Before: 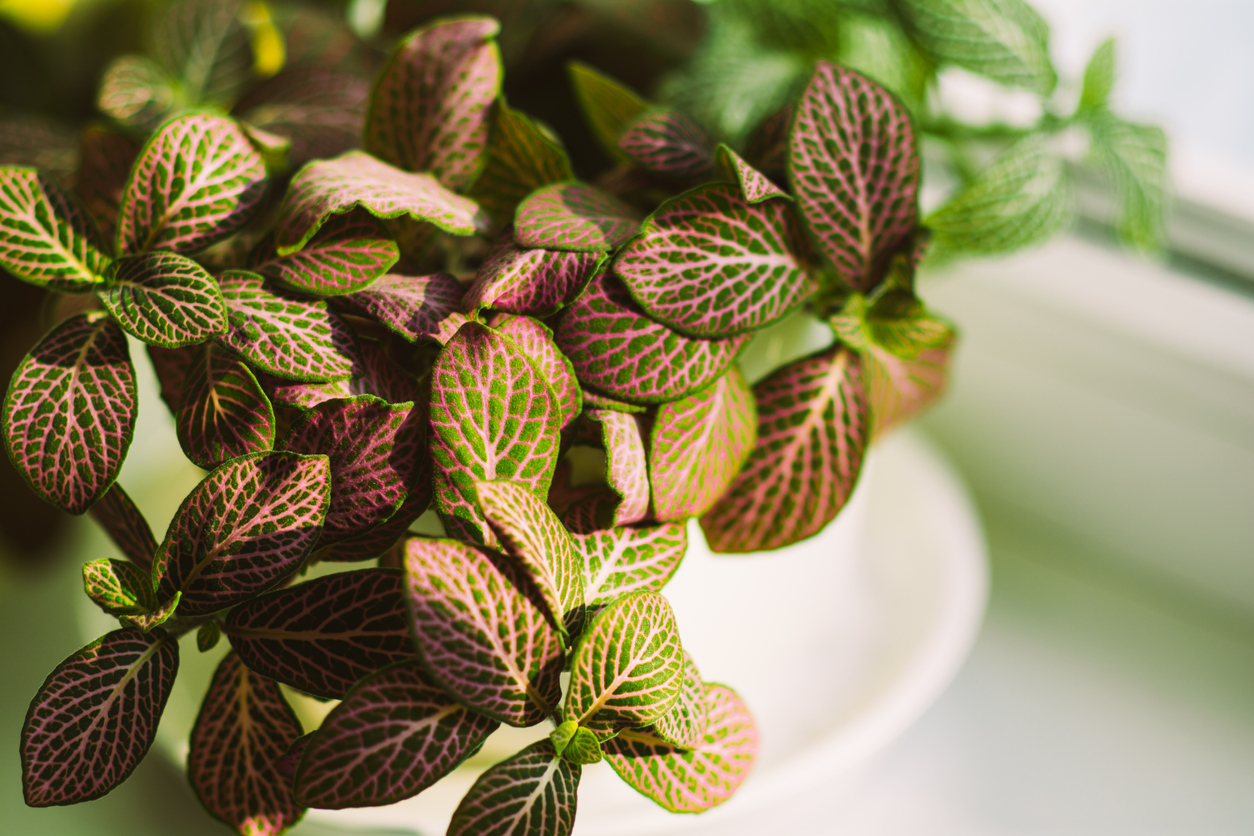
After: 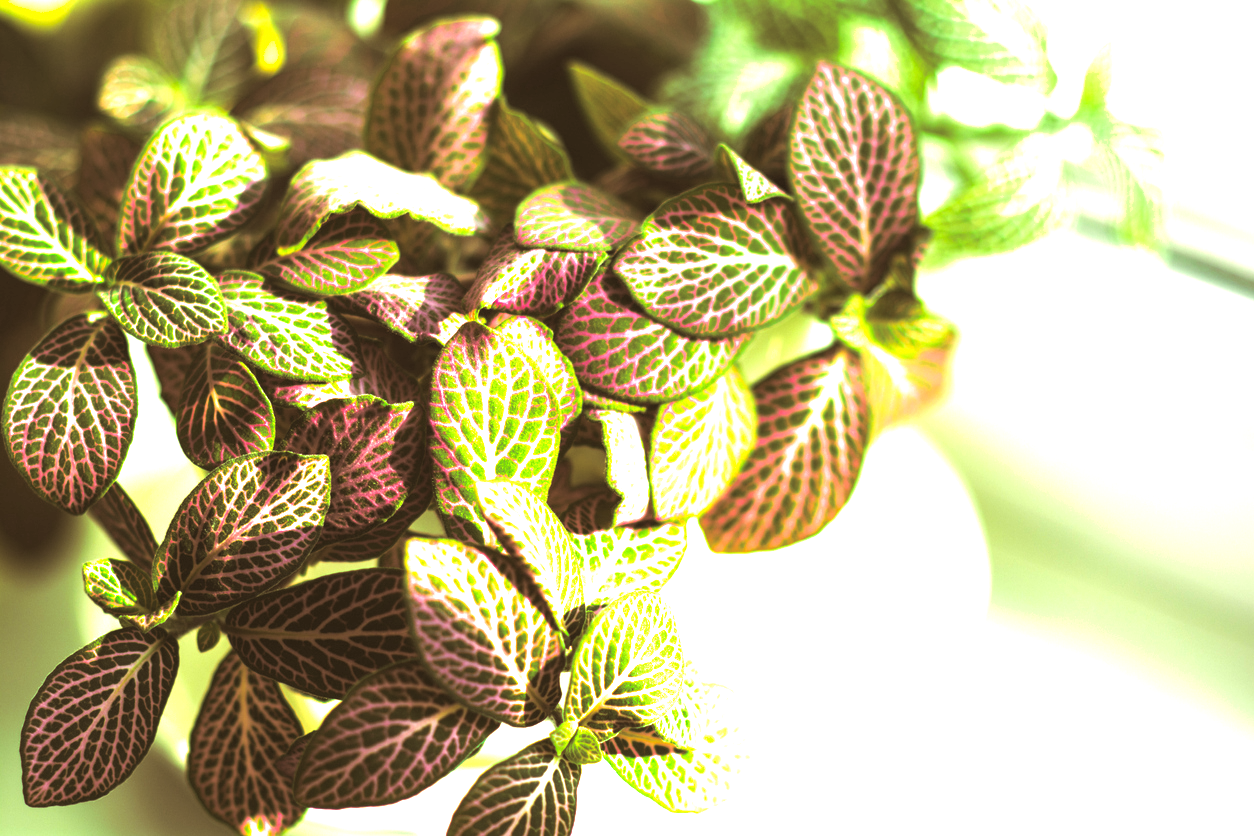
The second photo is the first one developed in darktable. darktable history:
split-toning: shadows › hue 32.4°, shadows › saturation 0.51, highlights › hue 180°, highlights › saturation 0, balance -60.17, compress 55.19%
exposure: black level correction 0, exposure 1.6 EV, compensate exposure bias true, compensate highlight preservation false
